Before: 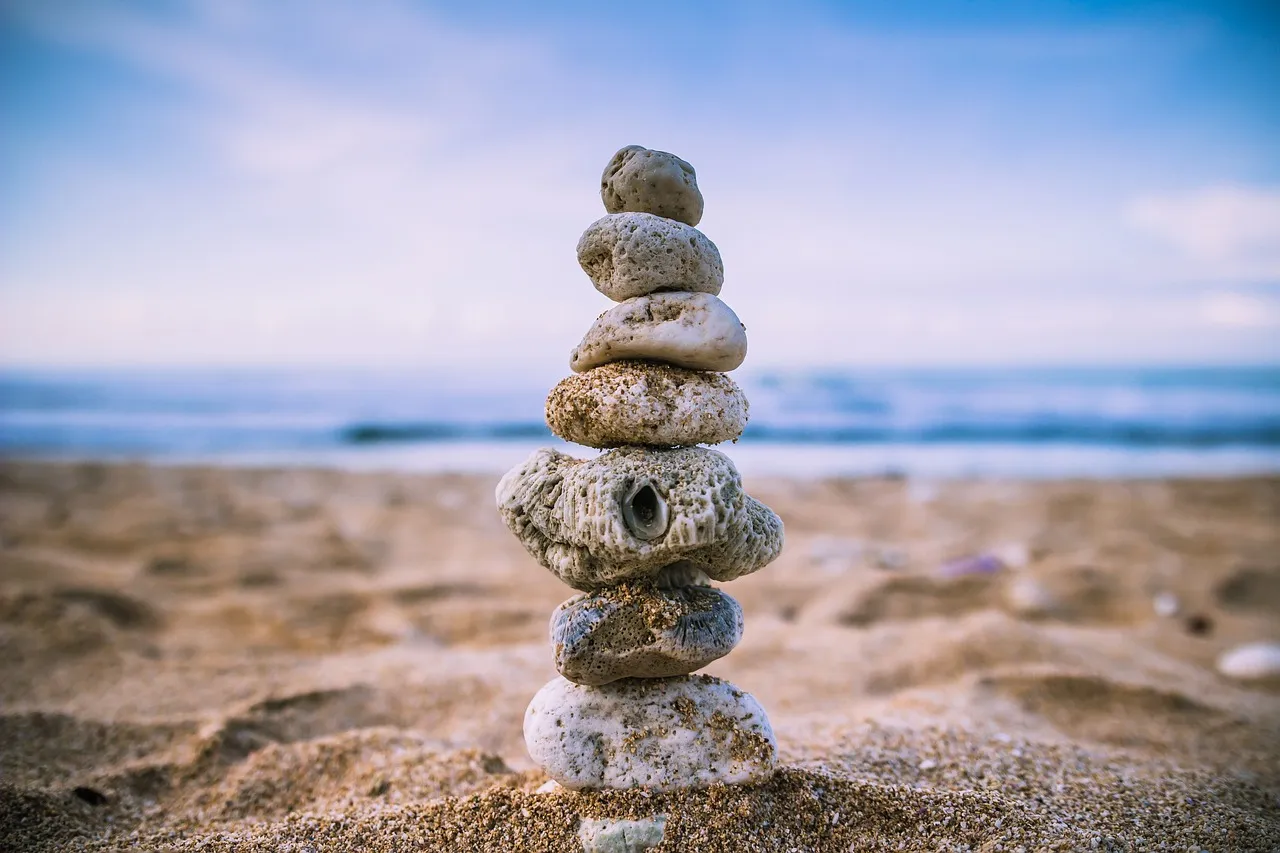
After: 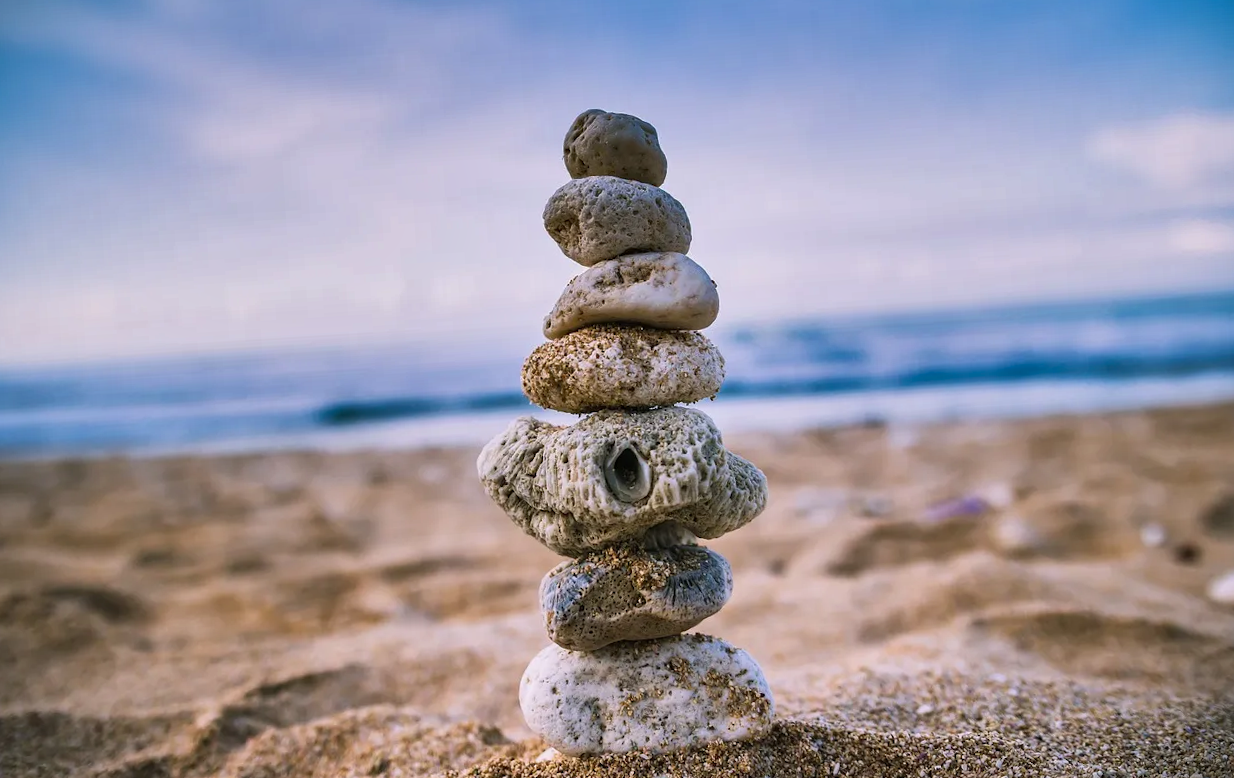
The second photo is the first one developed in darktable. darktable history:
rotate and perspective: rotation -3.52°, crop left 0.036, crop right 0.964, crop top 0.081, crop bottom 0.919
shadows and highlights: shadows 30.63, highlights -63.22, shadows color adjustment 98%, highlights color adjustment 58.61%, soften with gaussian
